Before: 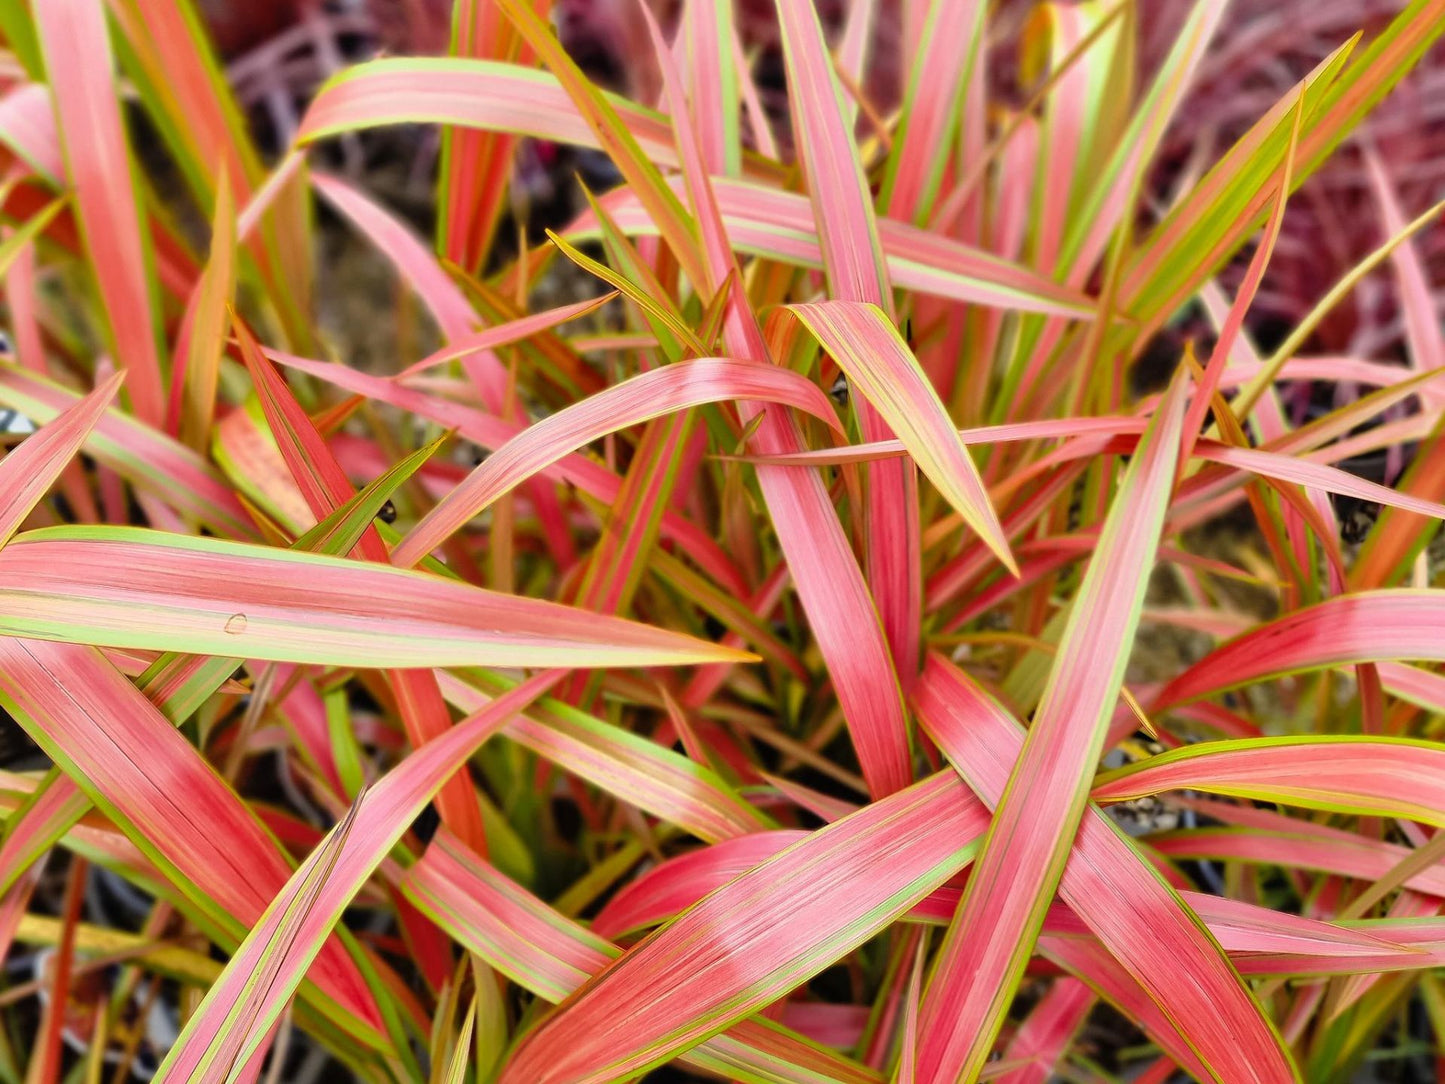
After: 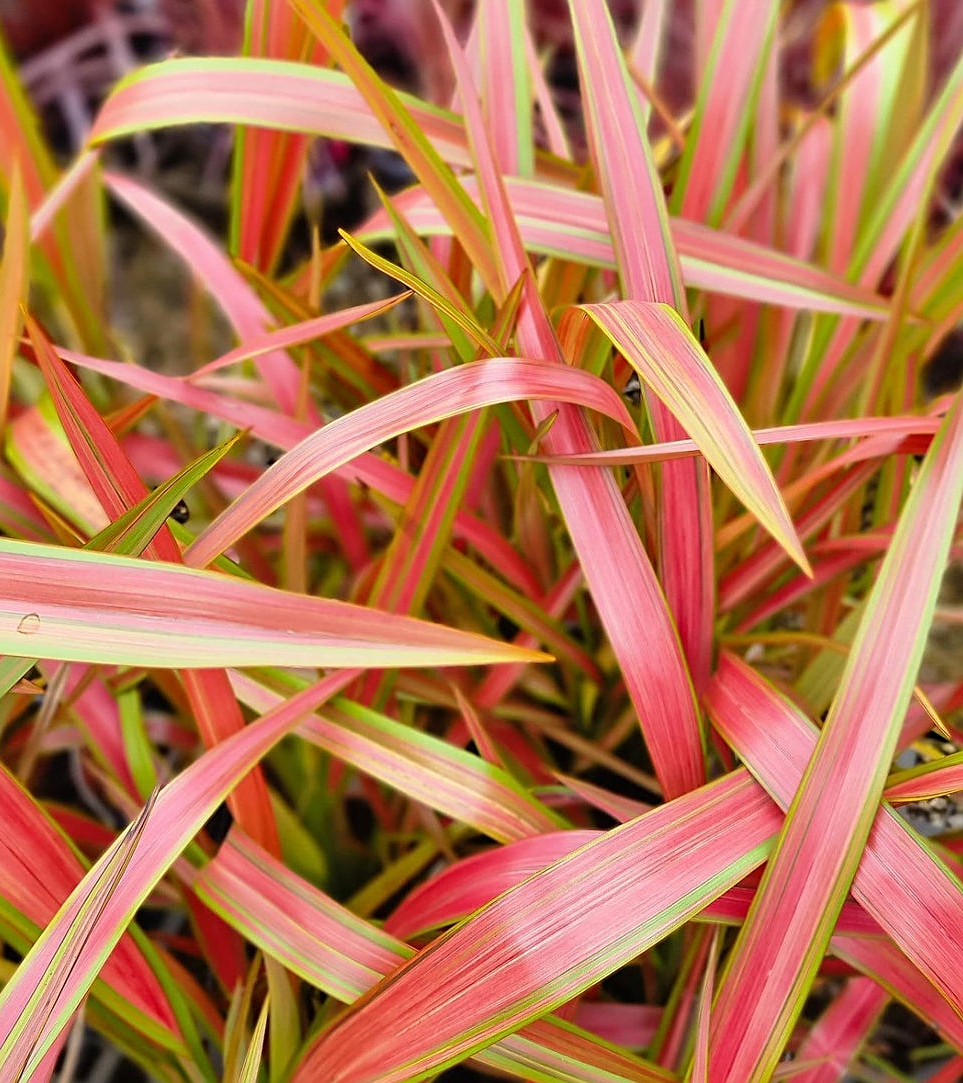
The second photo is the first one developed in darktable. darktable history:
sharpen: on, module defaults
crop and rotate: left 14.367%, right 18.938%
